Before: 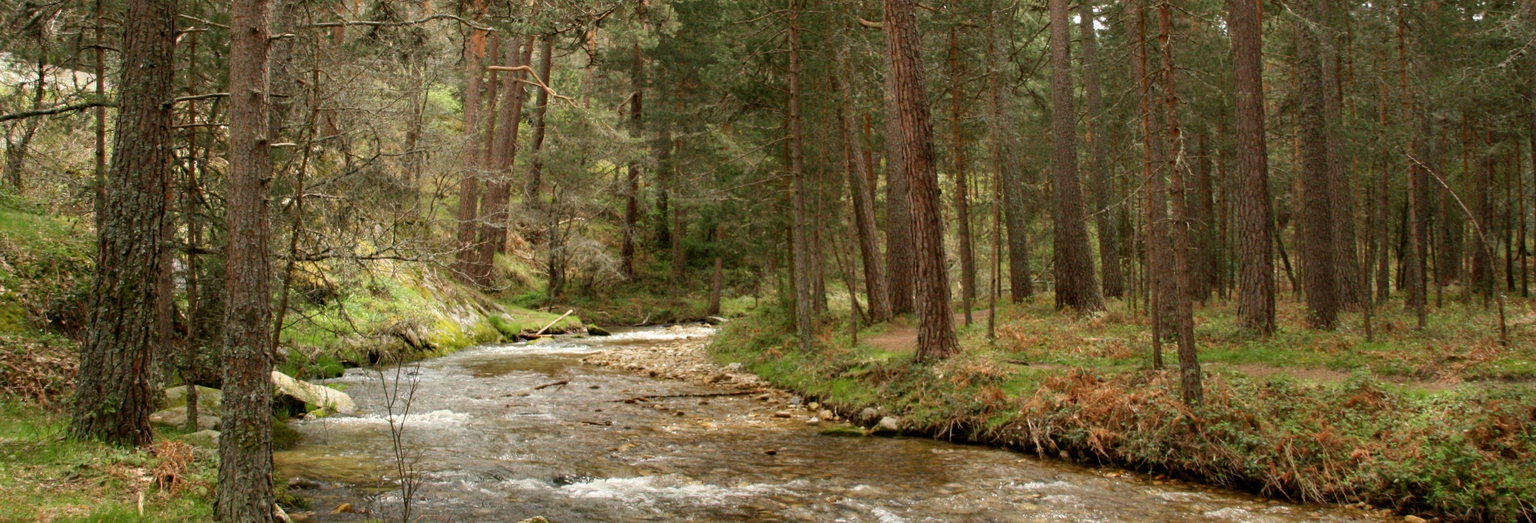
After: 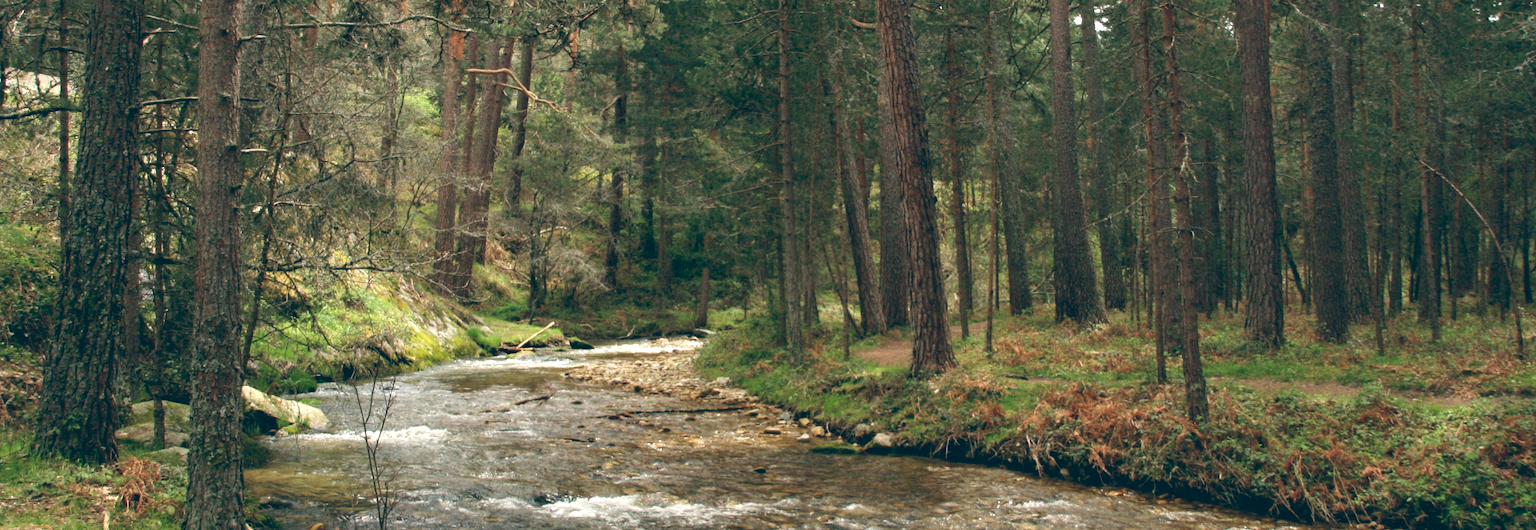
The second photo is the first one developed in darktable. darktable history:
color balance: lift [1.016, 0.983, 1, 1.017], gamma [0.958, 1, 1, 1], gain [0.981, 1.007, 0.993, 1.002], input saturation 118.26%, contrast 13.43%, contrast fulcrum 21.62%, output saturation 82.76%
crop and rotate: left 2.536%, right 1.107%, bottom 2.246%
